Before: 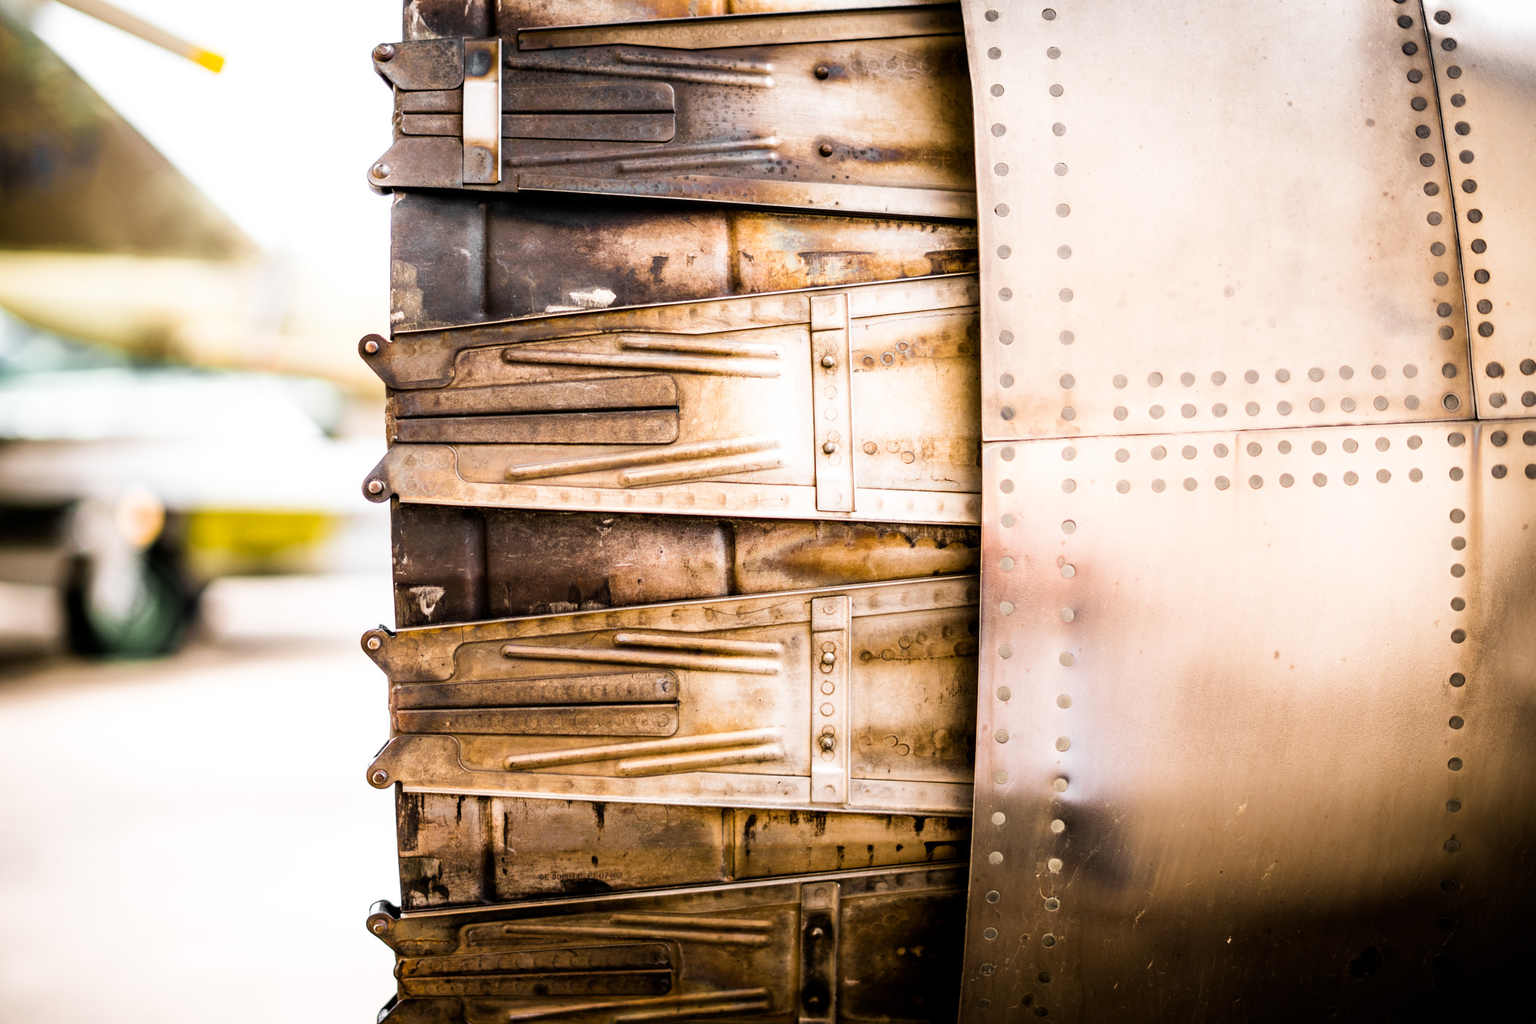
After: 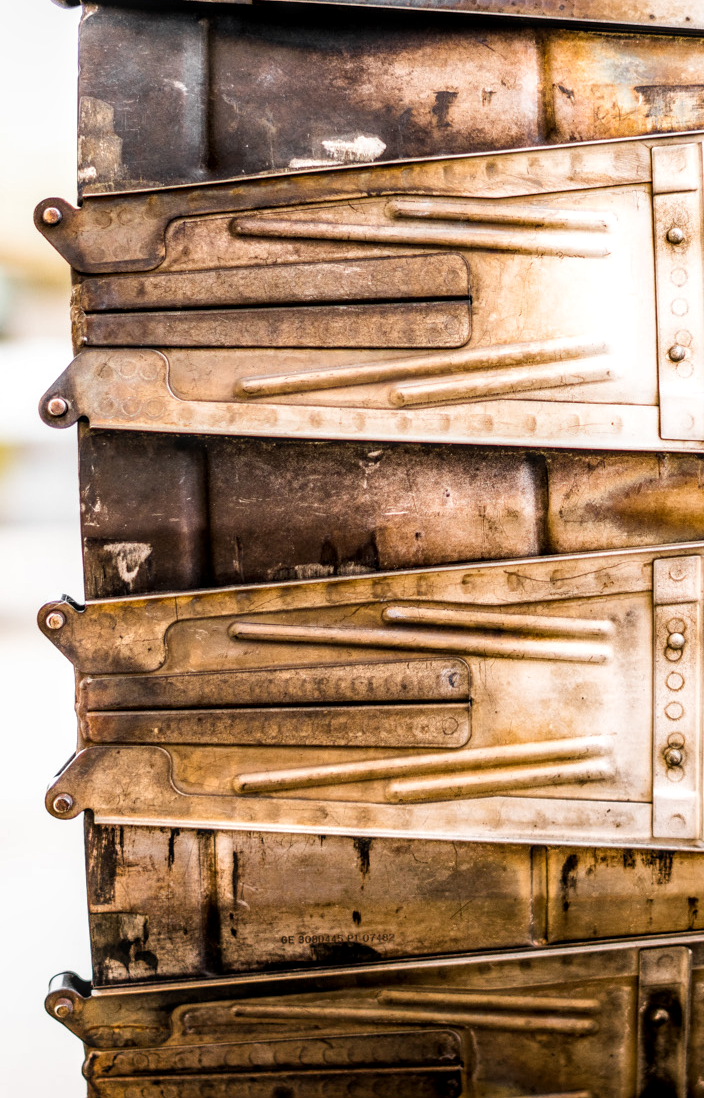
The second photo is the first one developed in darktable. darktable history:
crop and rotate: left 21.77%, top 18.528%, right 44.676%, bottom 2.997%
local contrast: on, module defaults
exposure: compensate highlight preservation false
